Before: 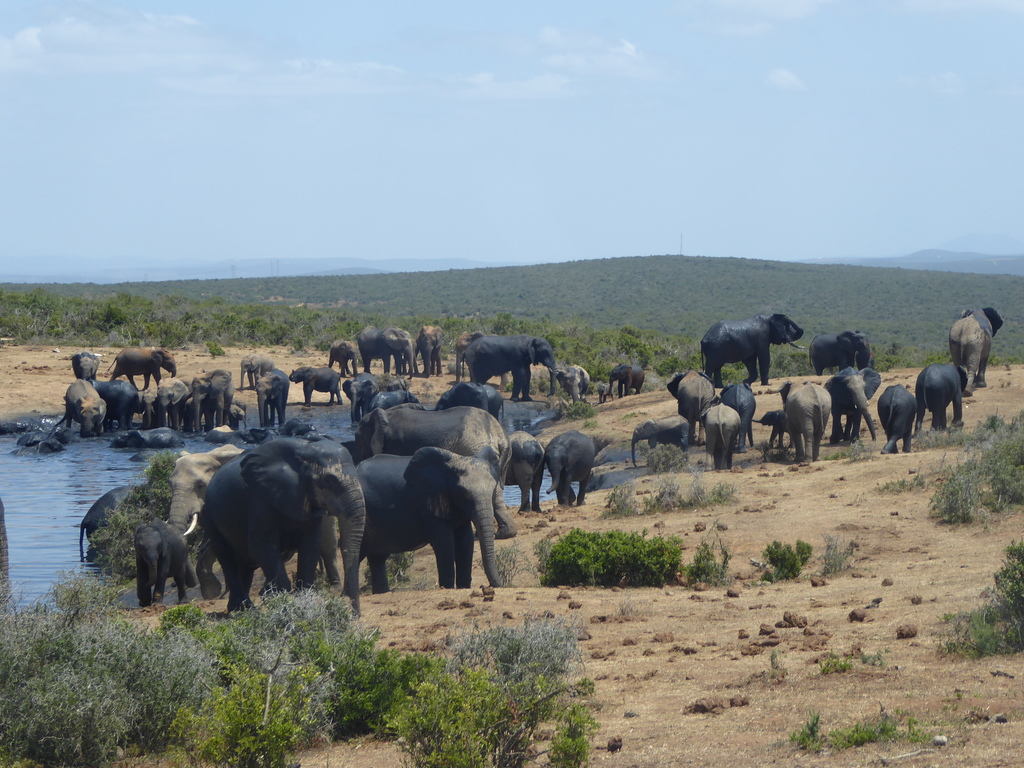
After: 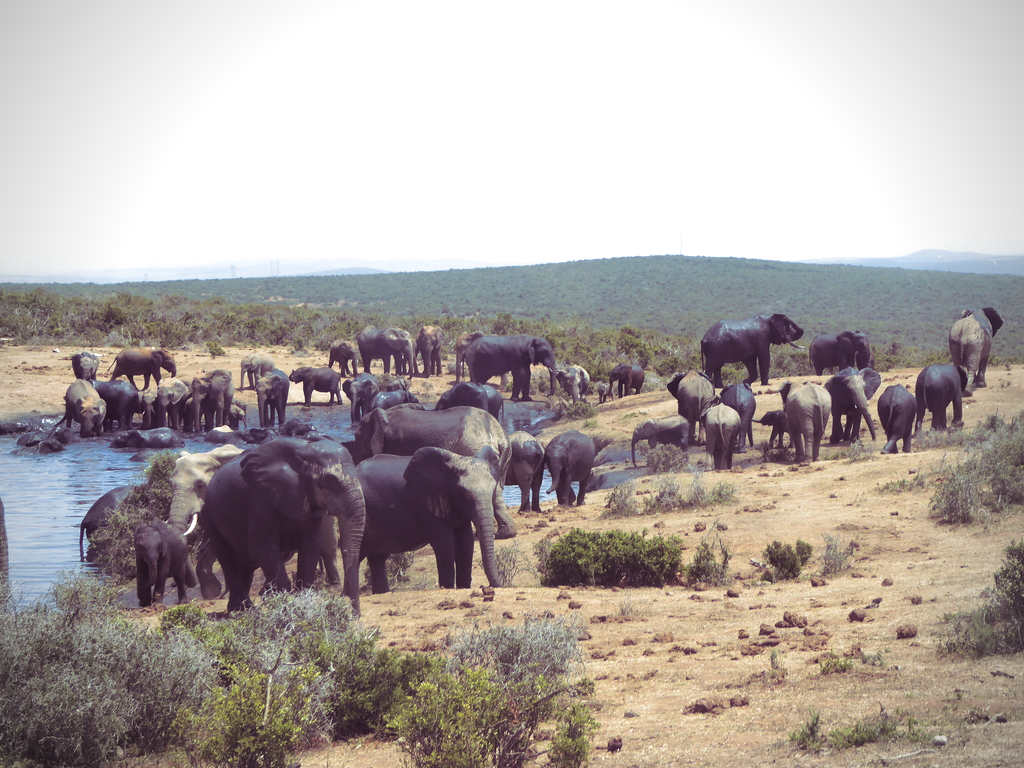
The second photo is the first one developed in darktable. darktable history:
split-toning: shadows › hue 316.8°, shadows › saturation 0.47, highlights › hue 201.6°, highlights › saturation 0, balance -41.97, compress 28.01%
vignetting: on, module defaults
exposure: black level correction 0, exposure 0.7 EV, compensate exposure bias true, compensate highlight preservation false
